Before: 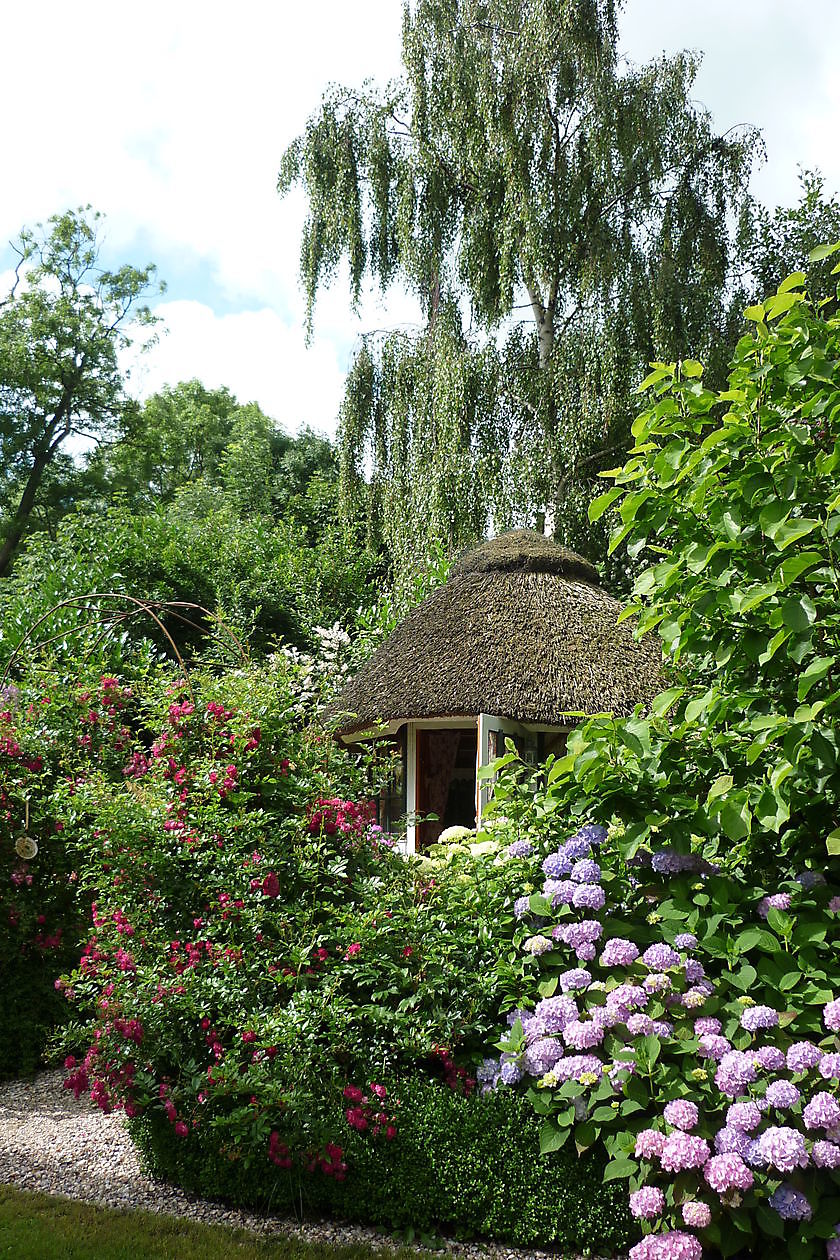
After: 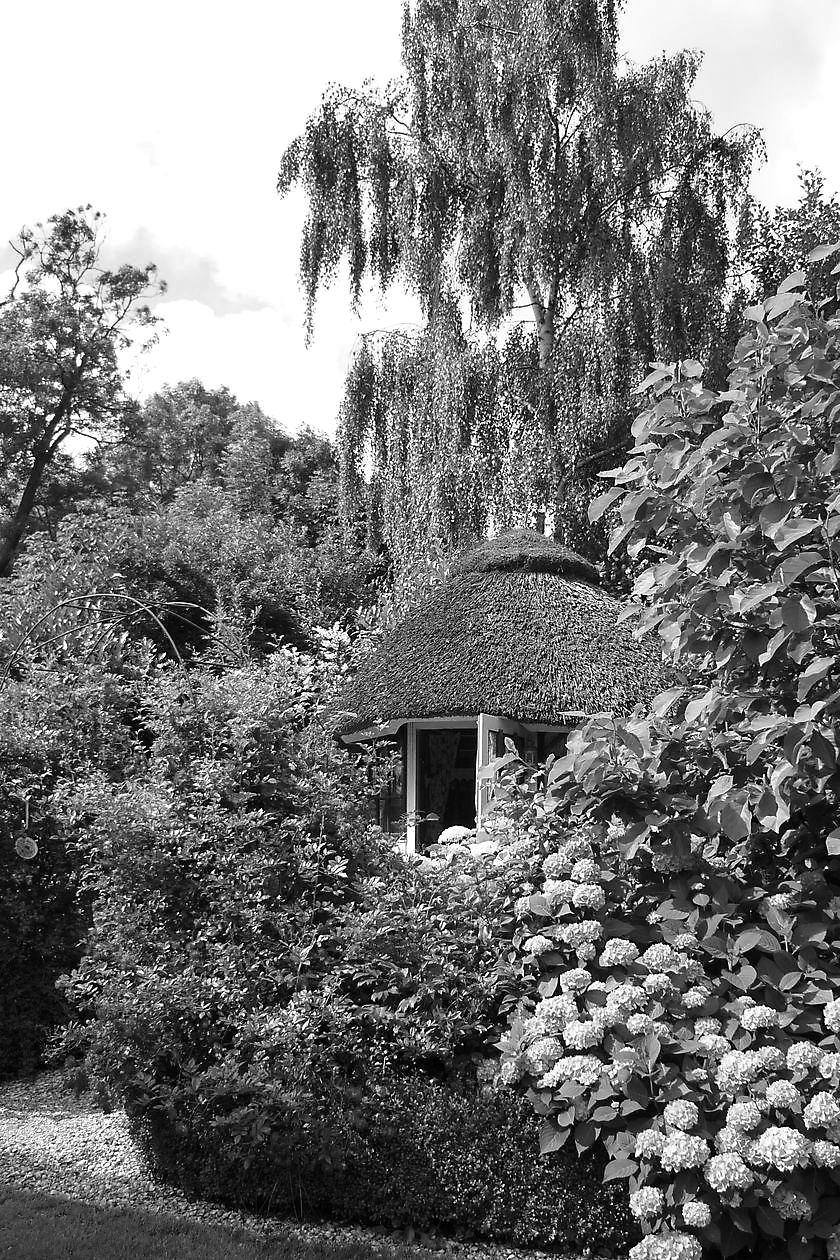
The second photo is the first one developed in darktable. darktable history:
shadows and highlights: shadows 12, white point adjustment 1.2, soften with gaussian
monochrome: on, module defaults
